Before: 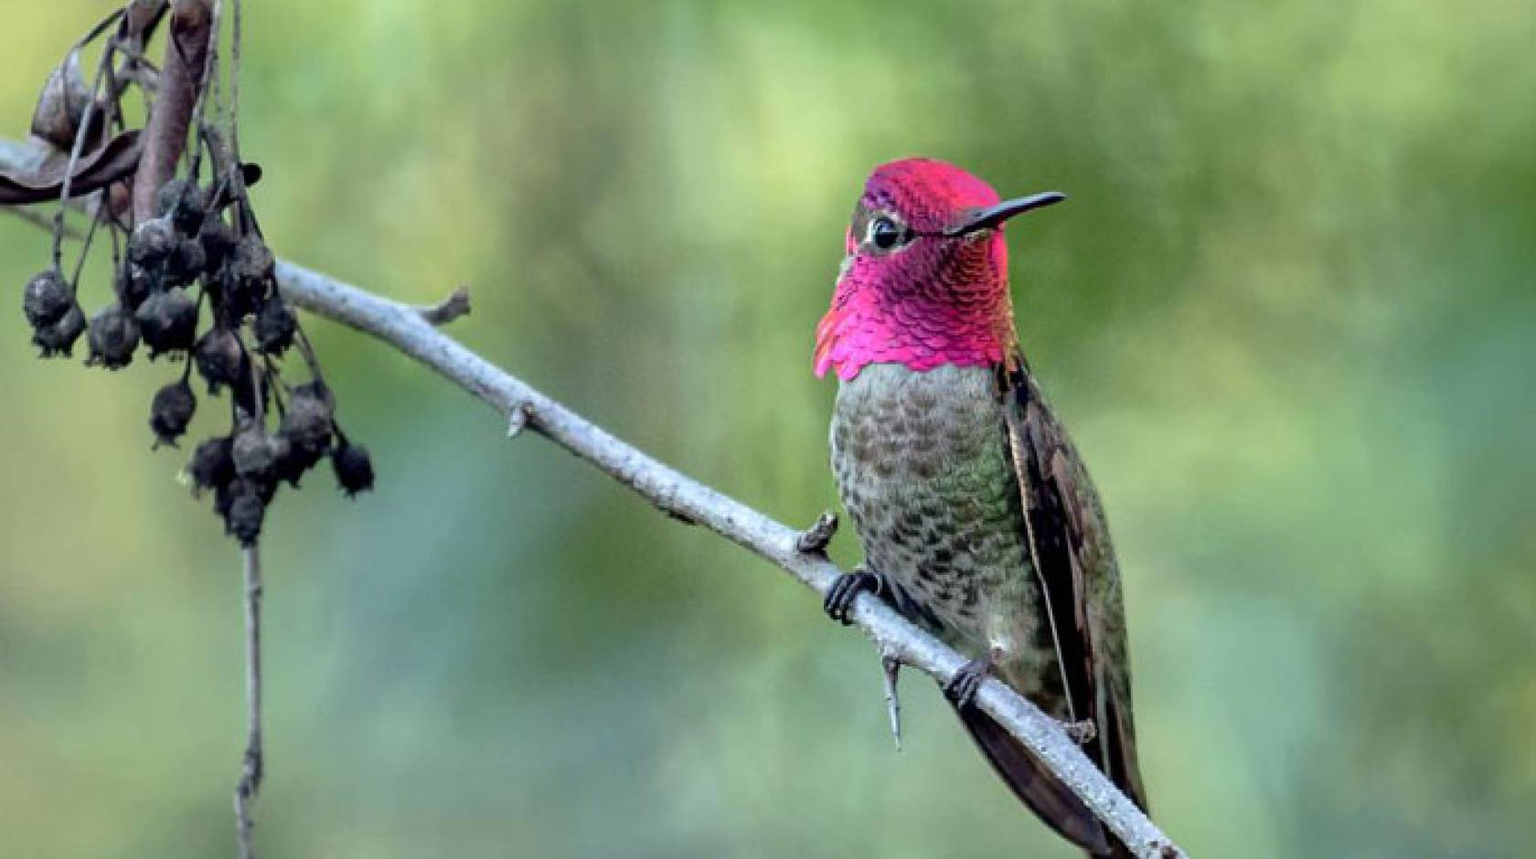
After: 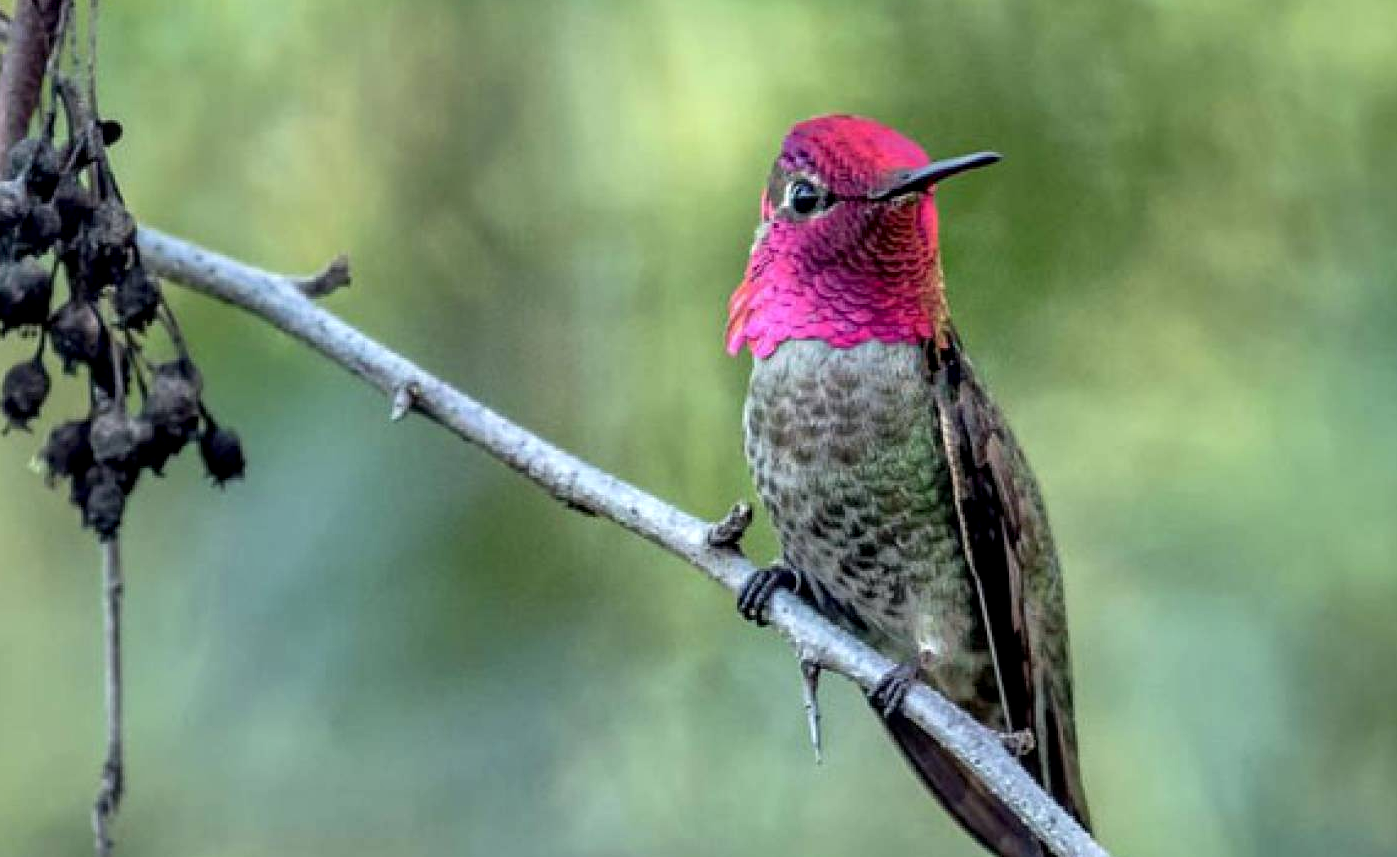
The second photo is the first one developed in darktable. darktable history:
crop: left 9.77%, top 6.213%, right 7.039%, bottom 2.557%
local contrast: on, module defaults
